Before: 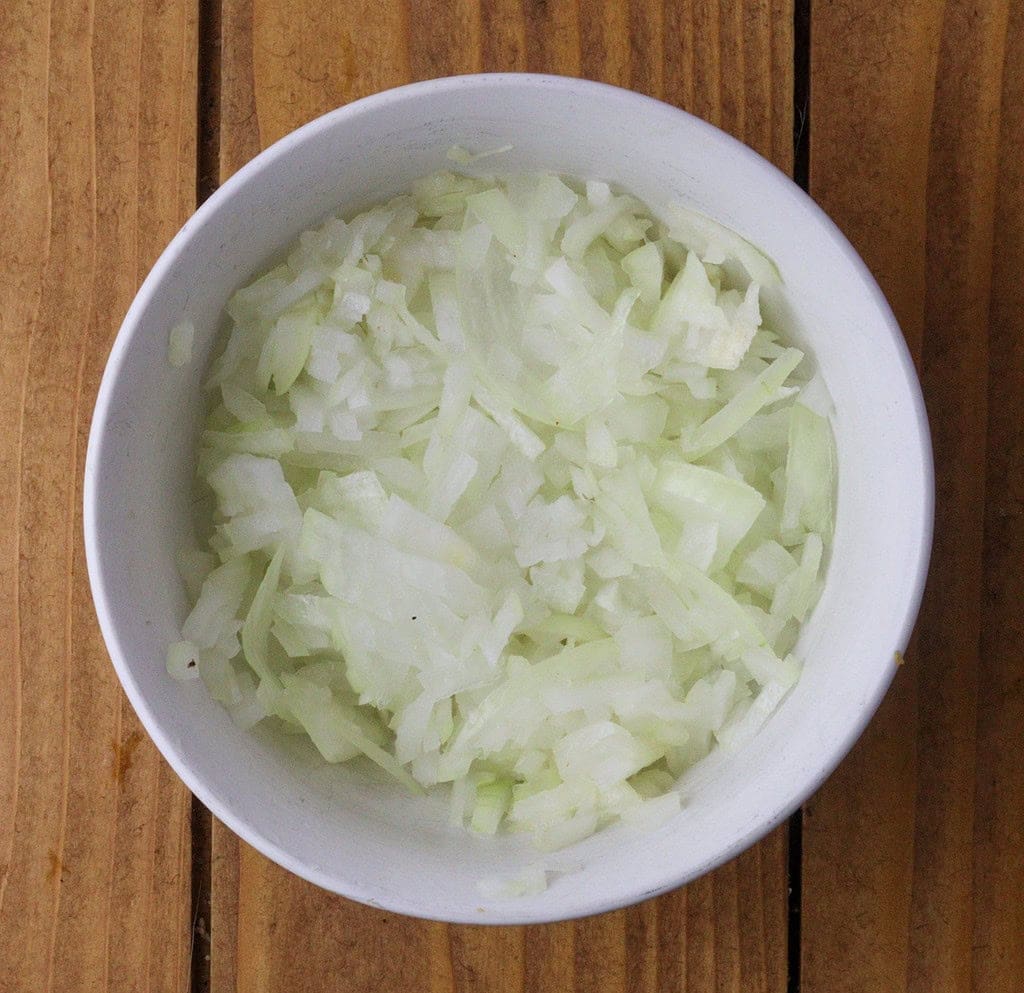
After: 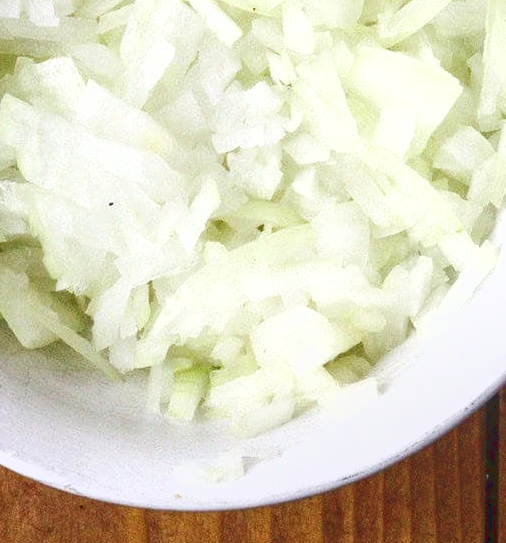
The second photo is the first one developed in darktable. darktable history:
tone curve: curves: ch0 [(0, 0.081) (0.483, 0.453) (0.881, 0.992)]
base curve: curves: ch0 [(0, 0) (0.032, 0.025) (0.121, 0.166) (0.206, 0.329) (0.605, 0.79) (1, 1)], preserve colors none
crop: left 29.672%, top 41.786%, right 20.851%, bottom 3.487%
local contrast: detail 110%
